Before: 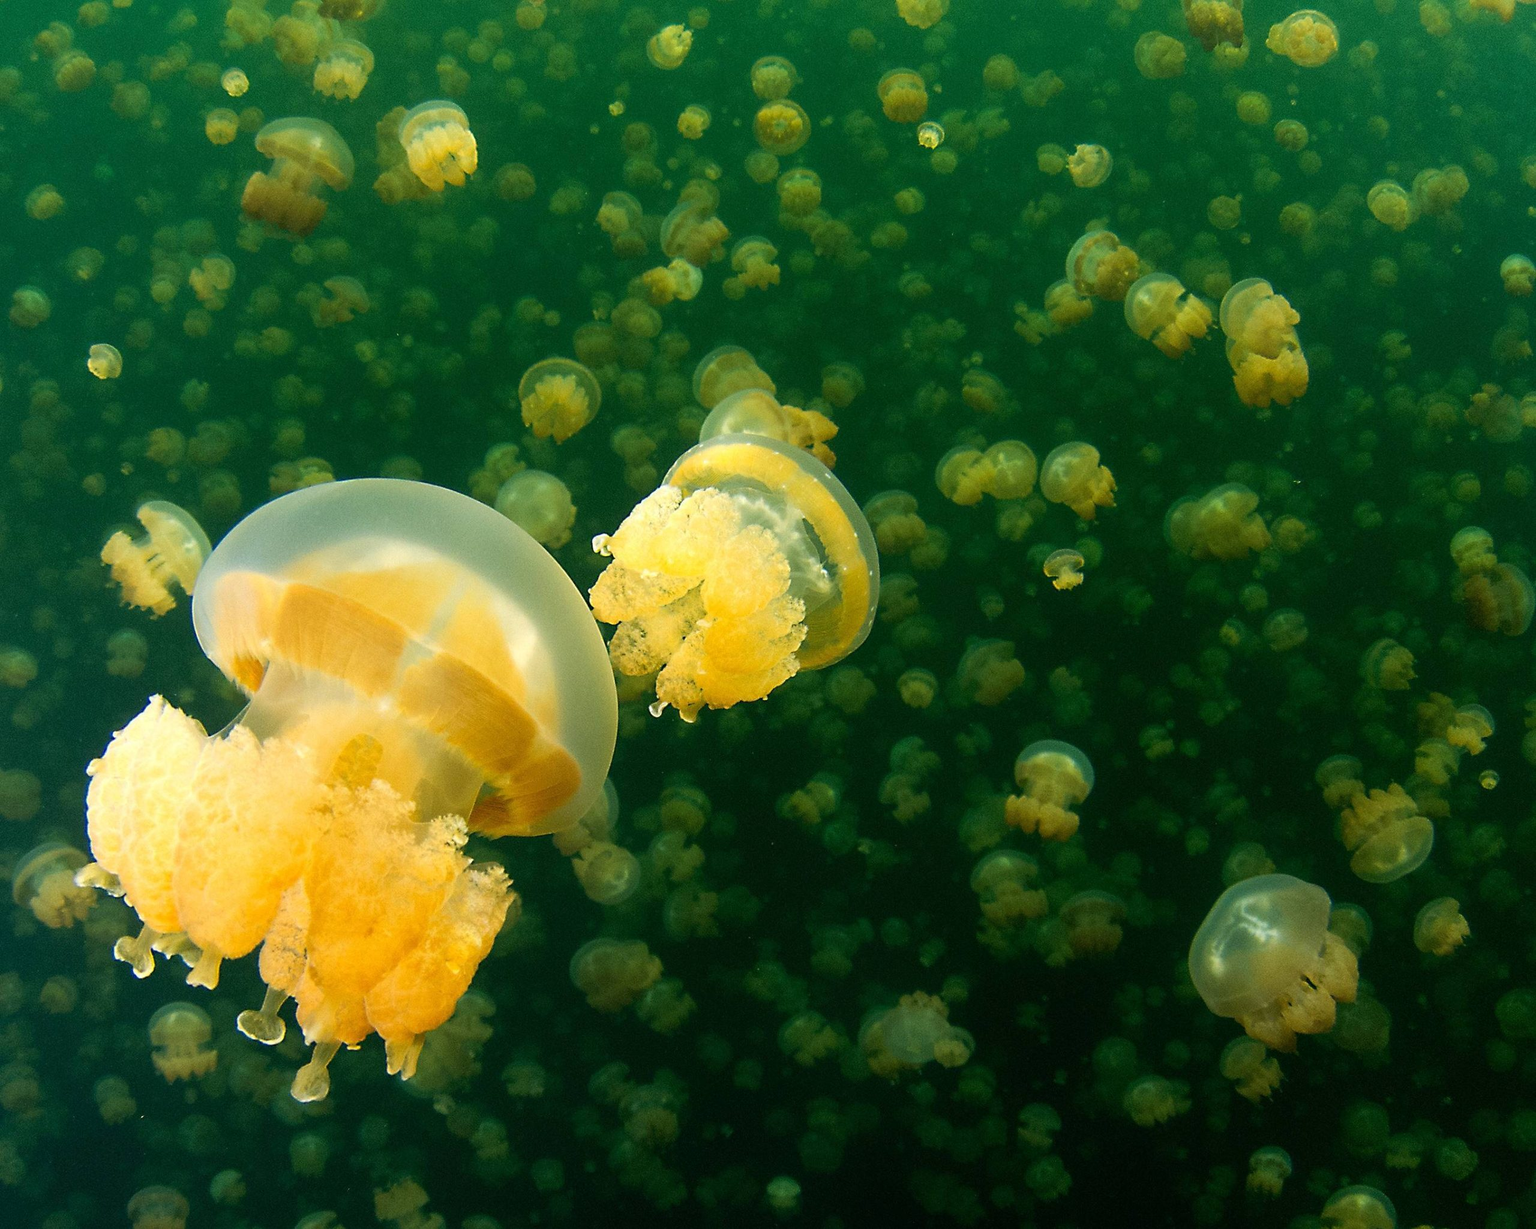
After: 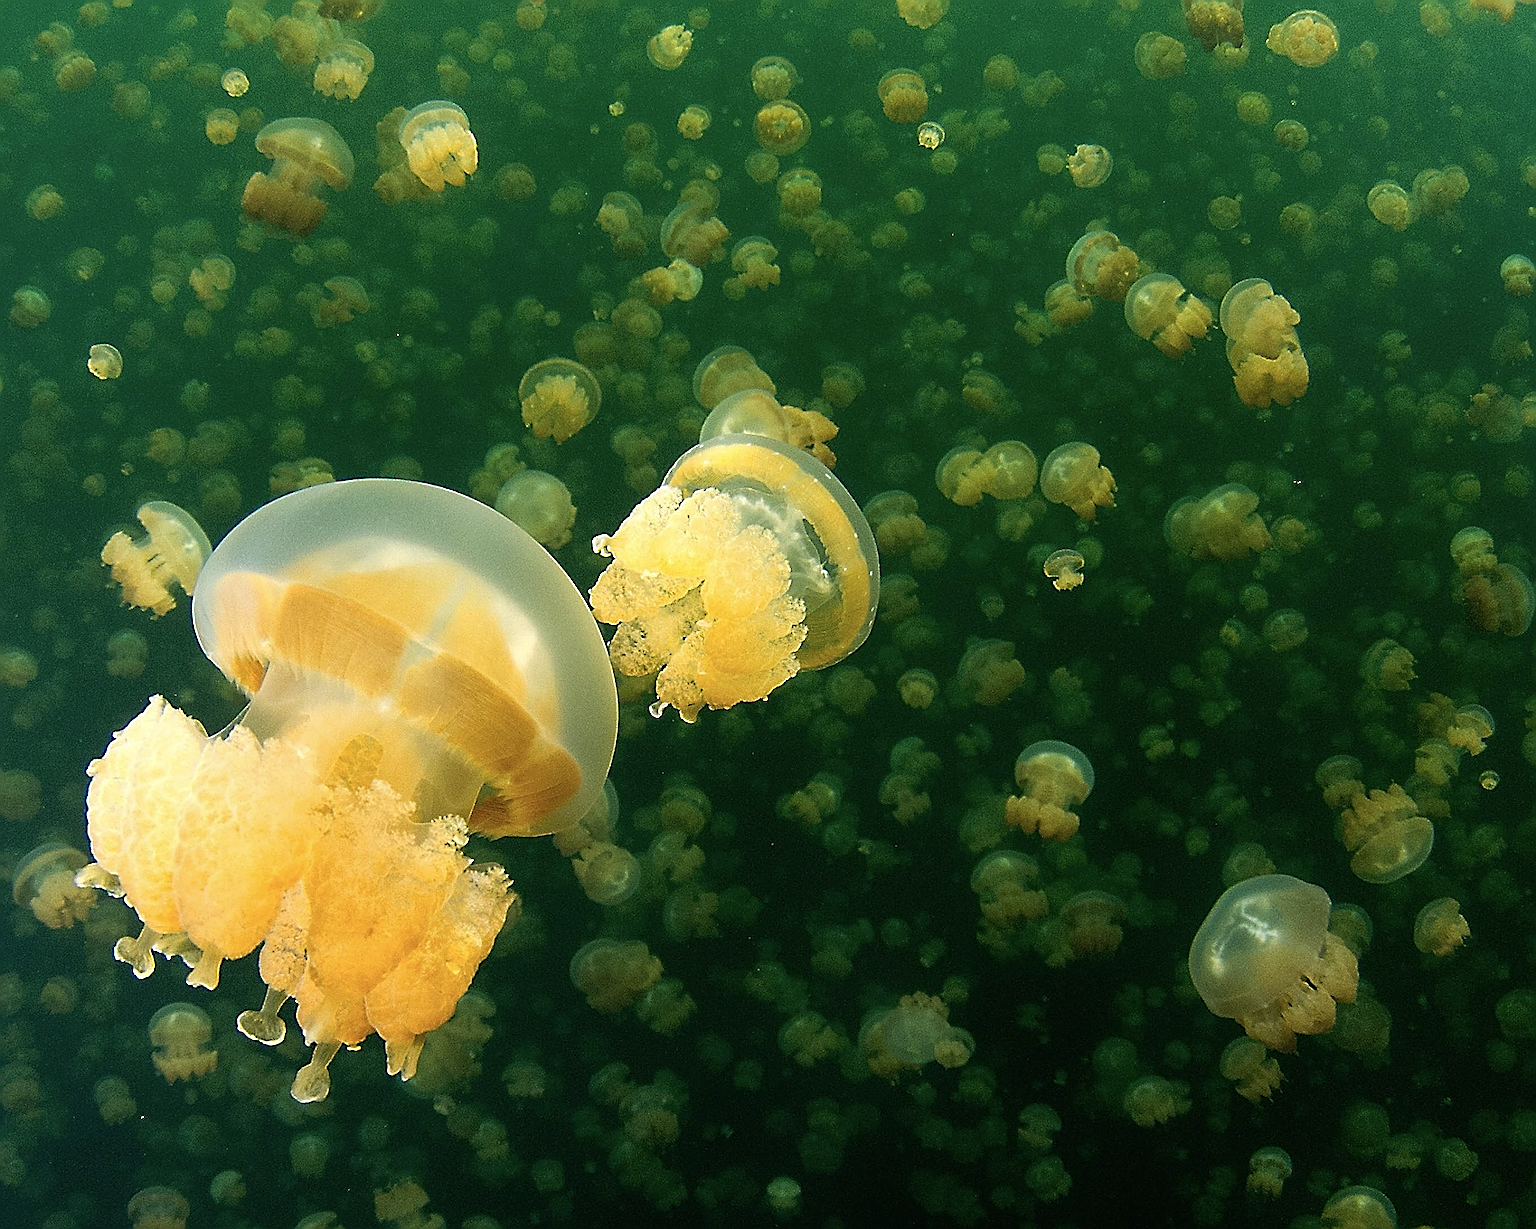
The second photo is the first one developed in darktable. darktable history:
color contrast: green-magenta contrast 0.84, blue-yellow contrast 0.86
sharpen: amount 2
